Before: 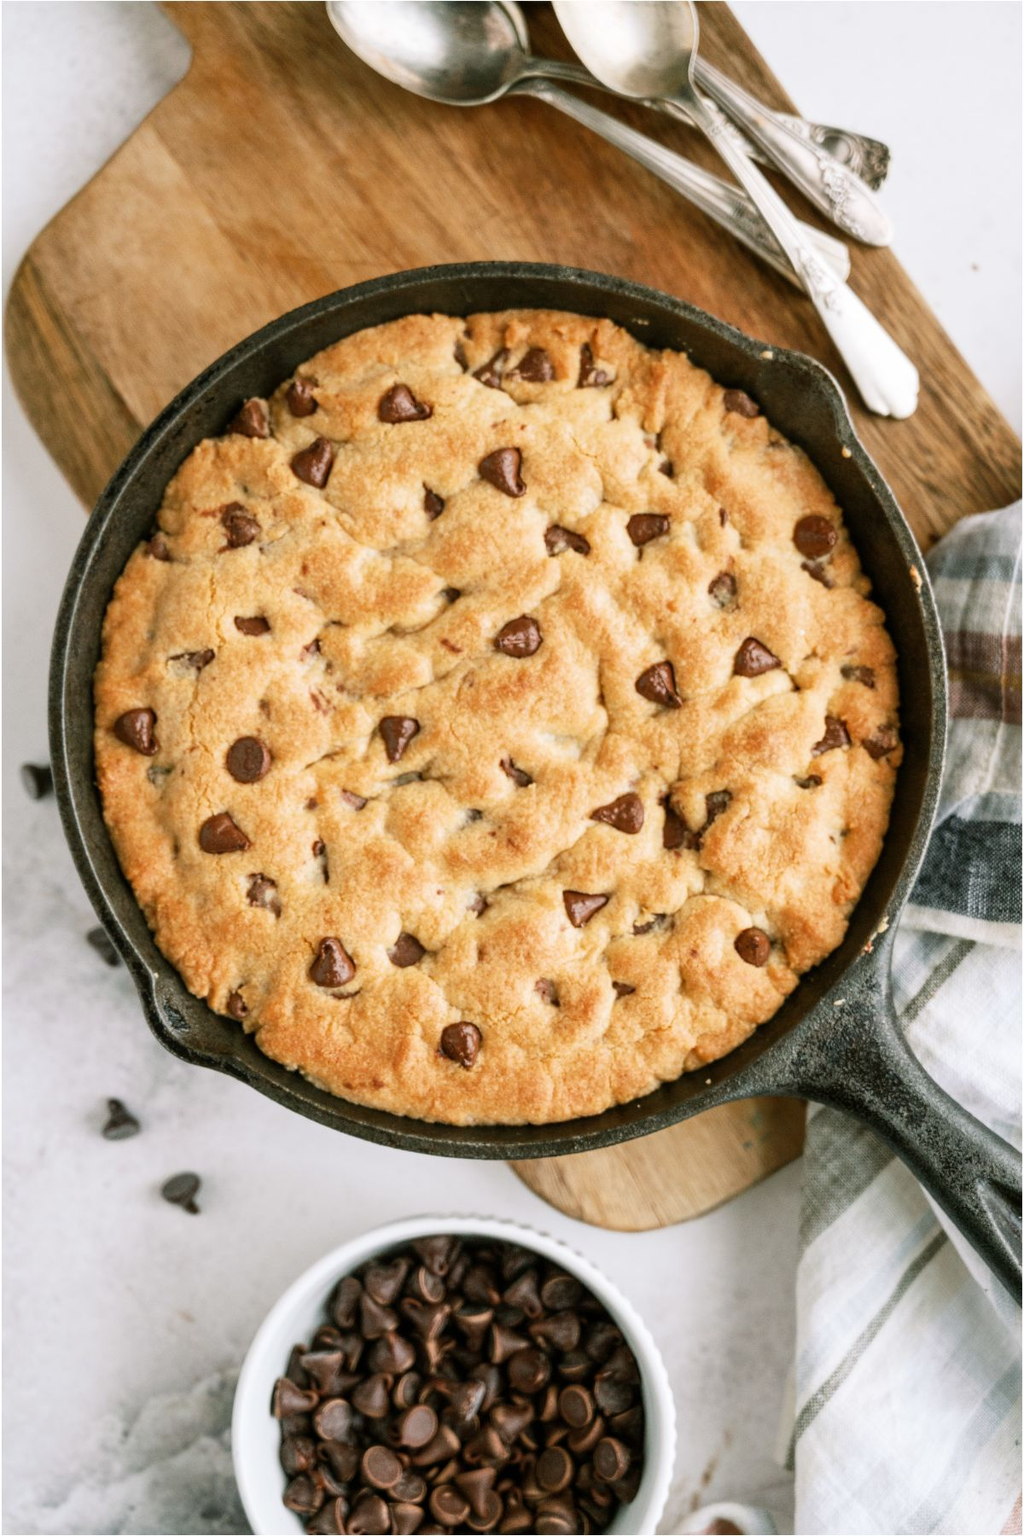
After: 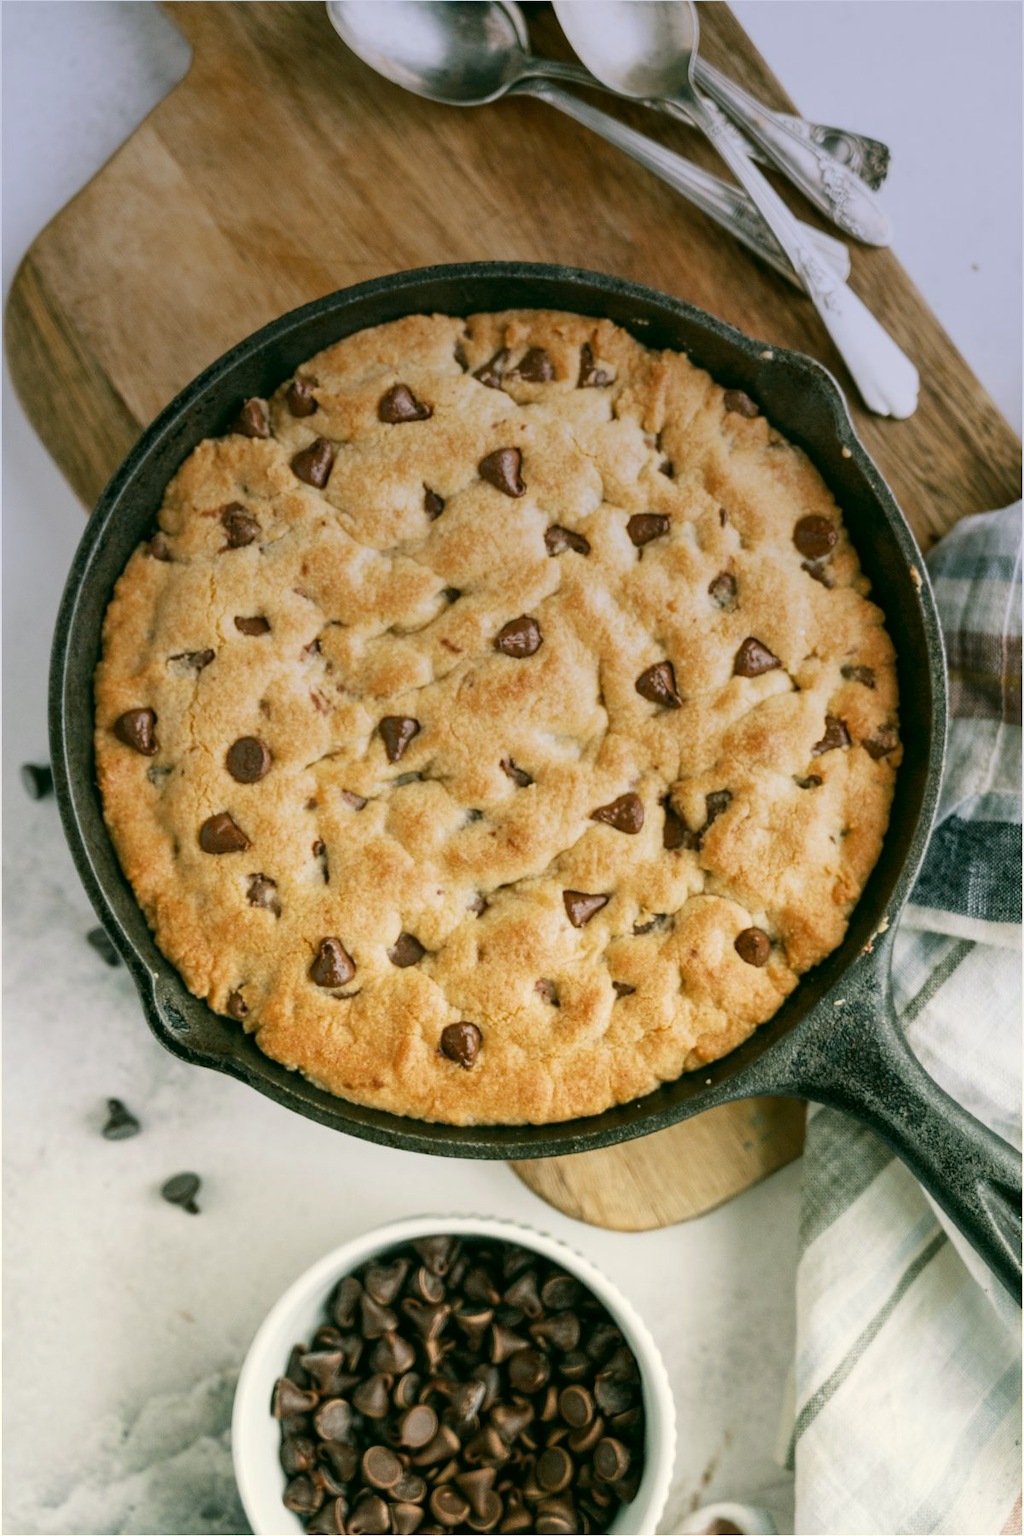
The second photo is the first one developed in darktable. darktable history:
graduated density: hue 238.83°, saturation 50%
color correction: highlights a* -0.482, highlights b* 9.48, shadows a* -9.48, shadows b* 0.803
